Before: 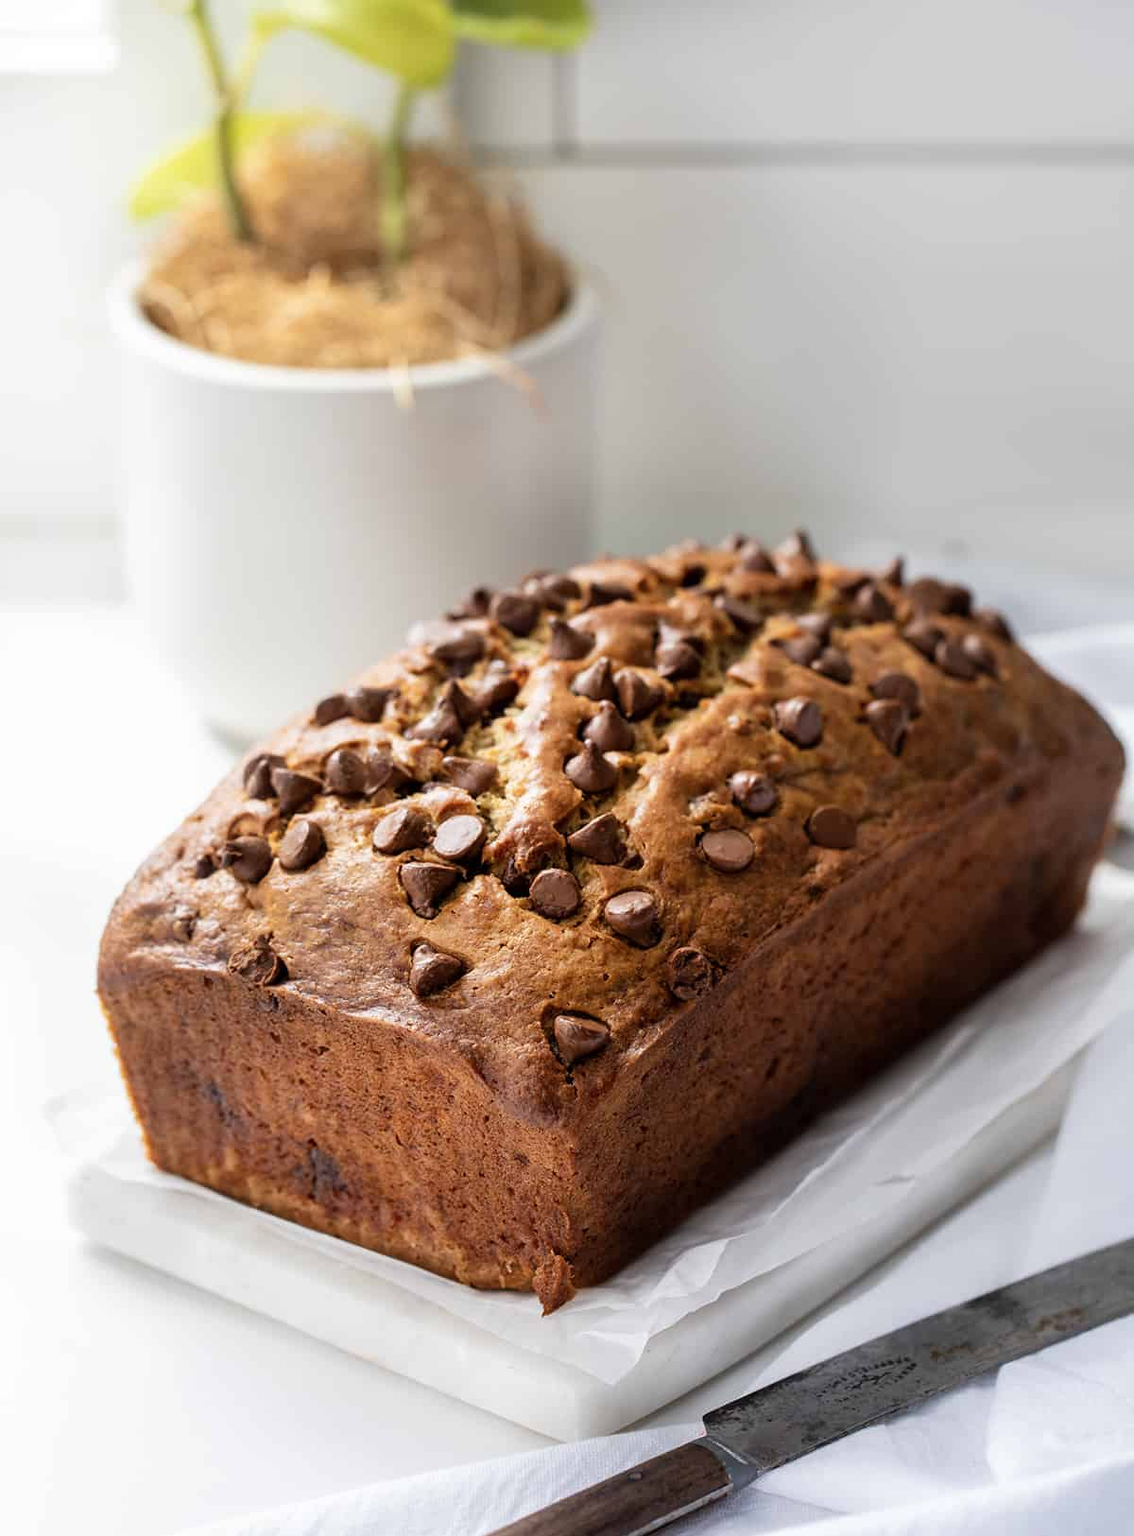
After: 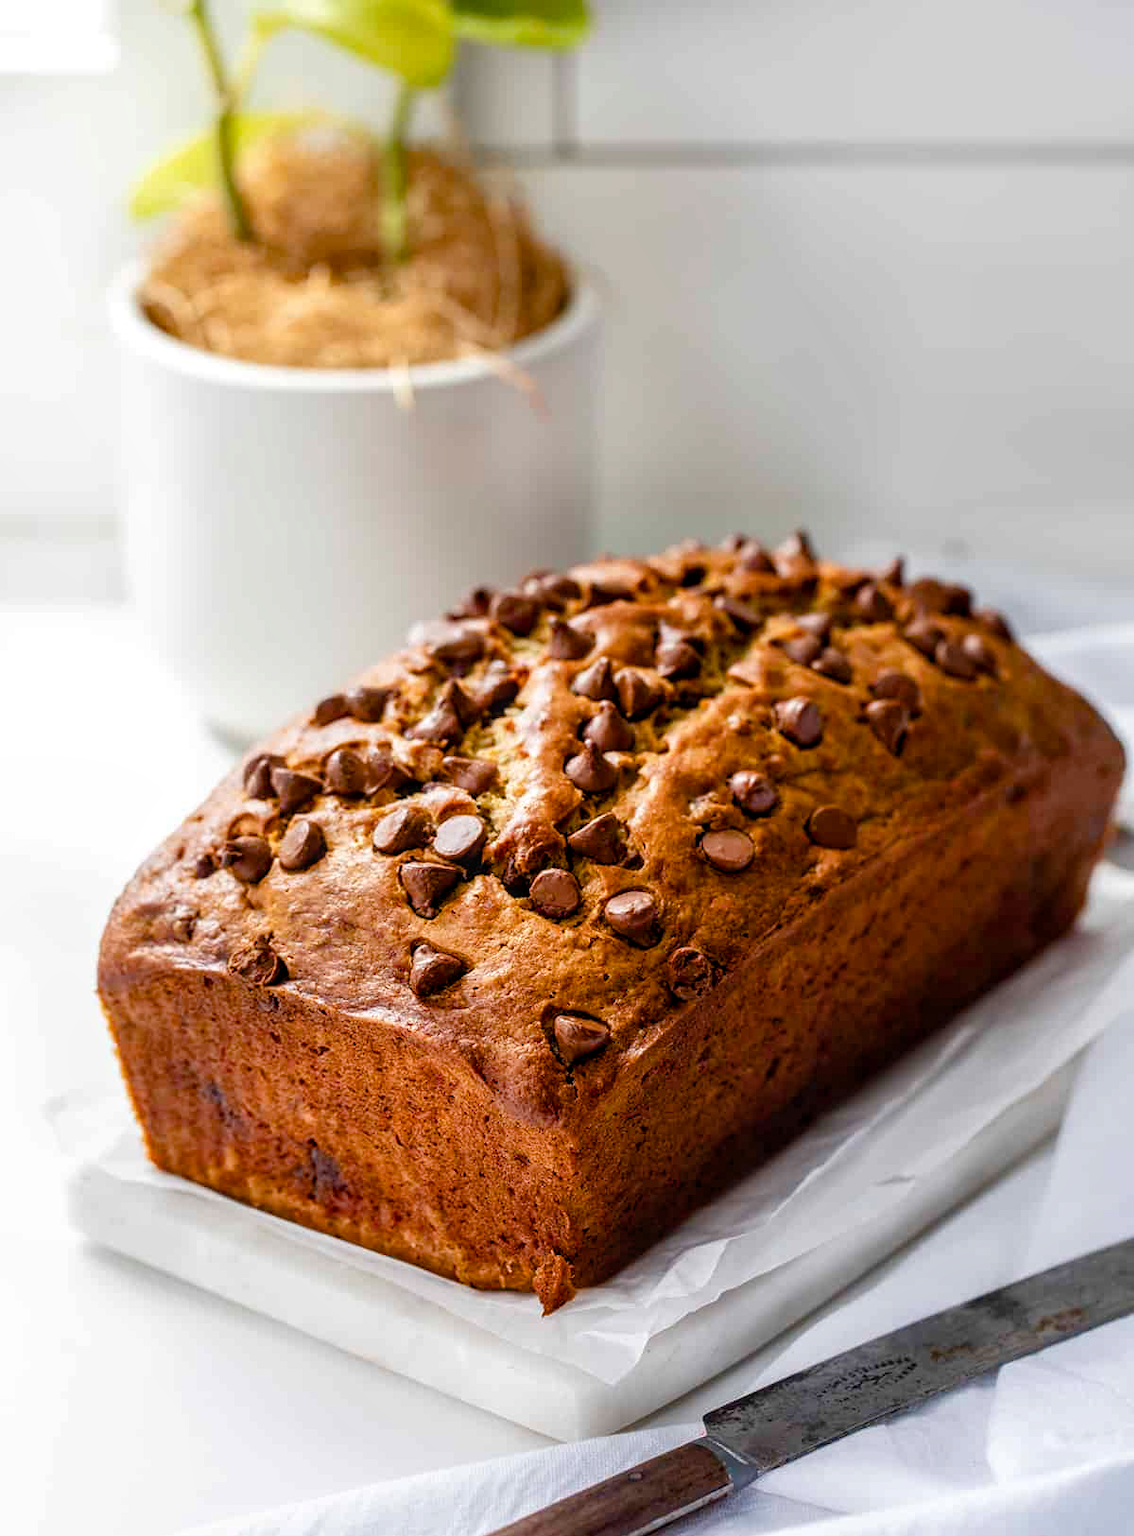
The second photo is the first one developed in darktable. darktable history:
white balance: red 1, blue 1
local contrast: on, module defaults
color balance rgb: perceptual saturation grading › global saturation 20%, perceptual saturation grading › highlights -25%, perceptual saturation grading › shadows 50%
